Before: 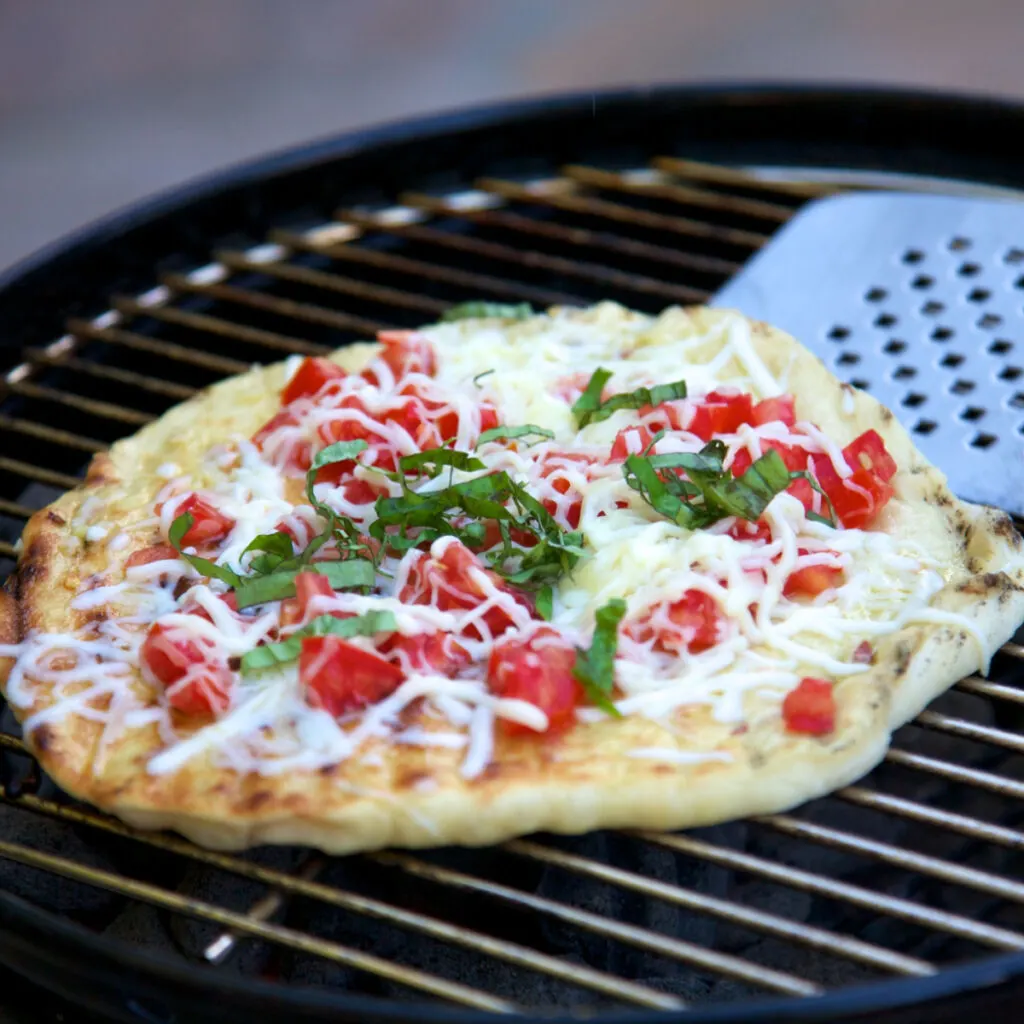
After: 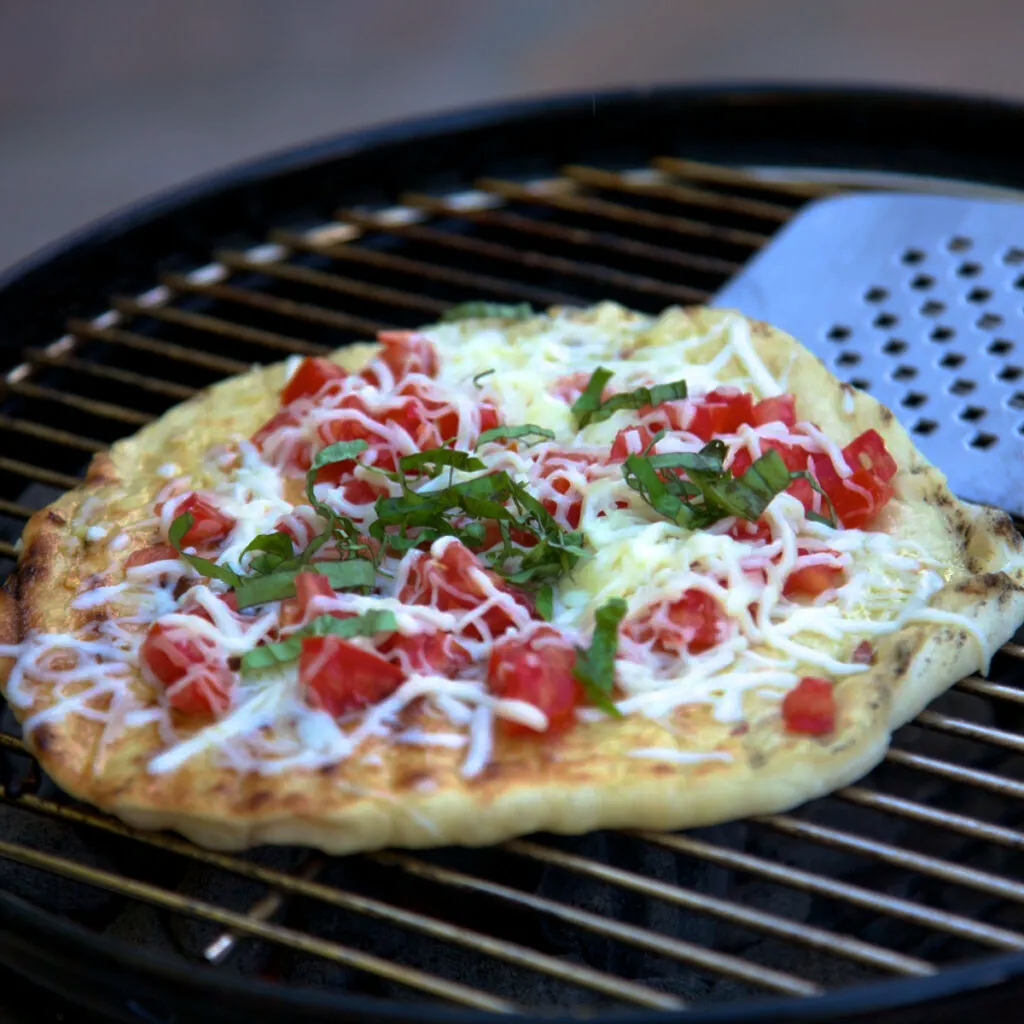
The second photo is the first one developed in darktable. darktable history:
base curve: curves: ch0 [(0, 0) (0.595, 0.418) (1, 1)], preserve colors none
